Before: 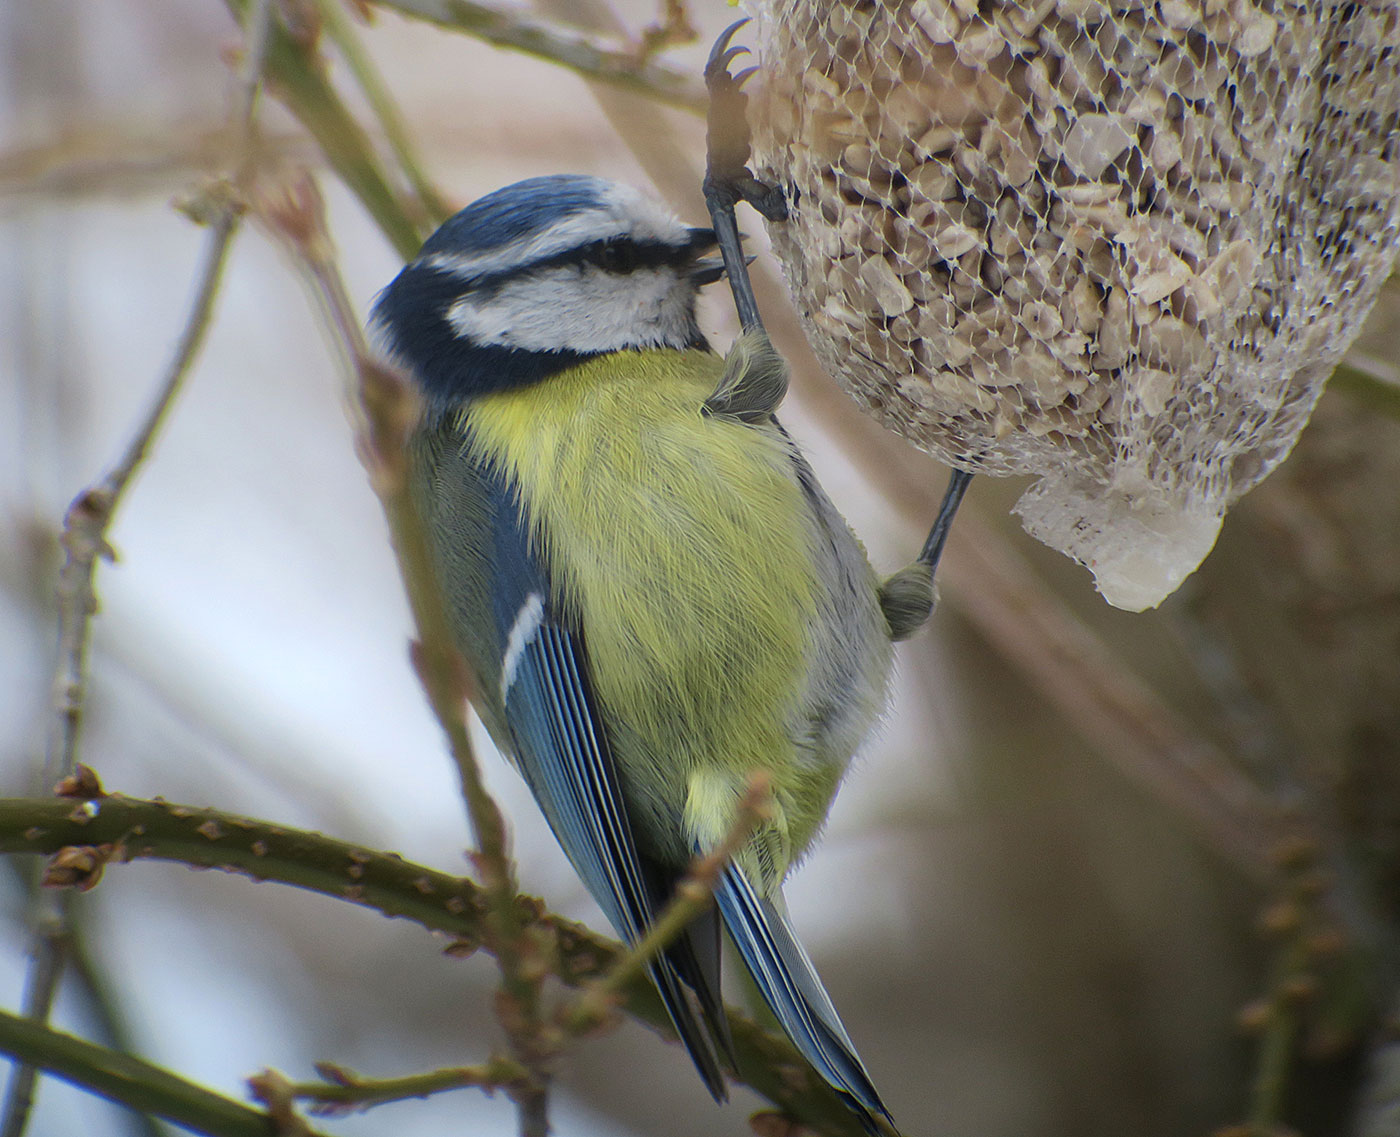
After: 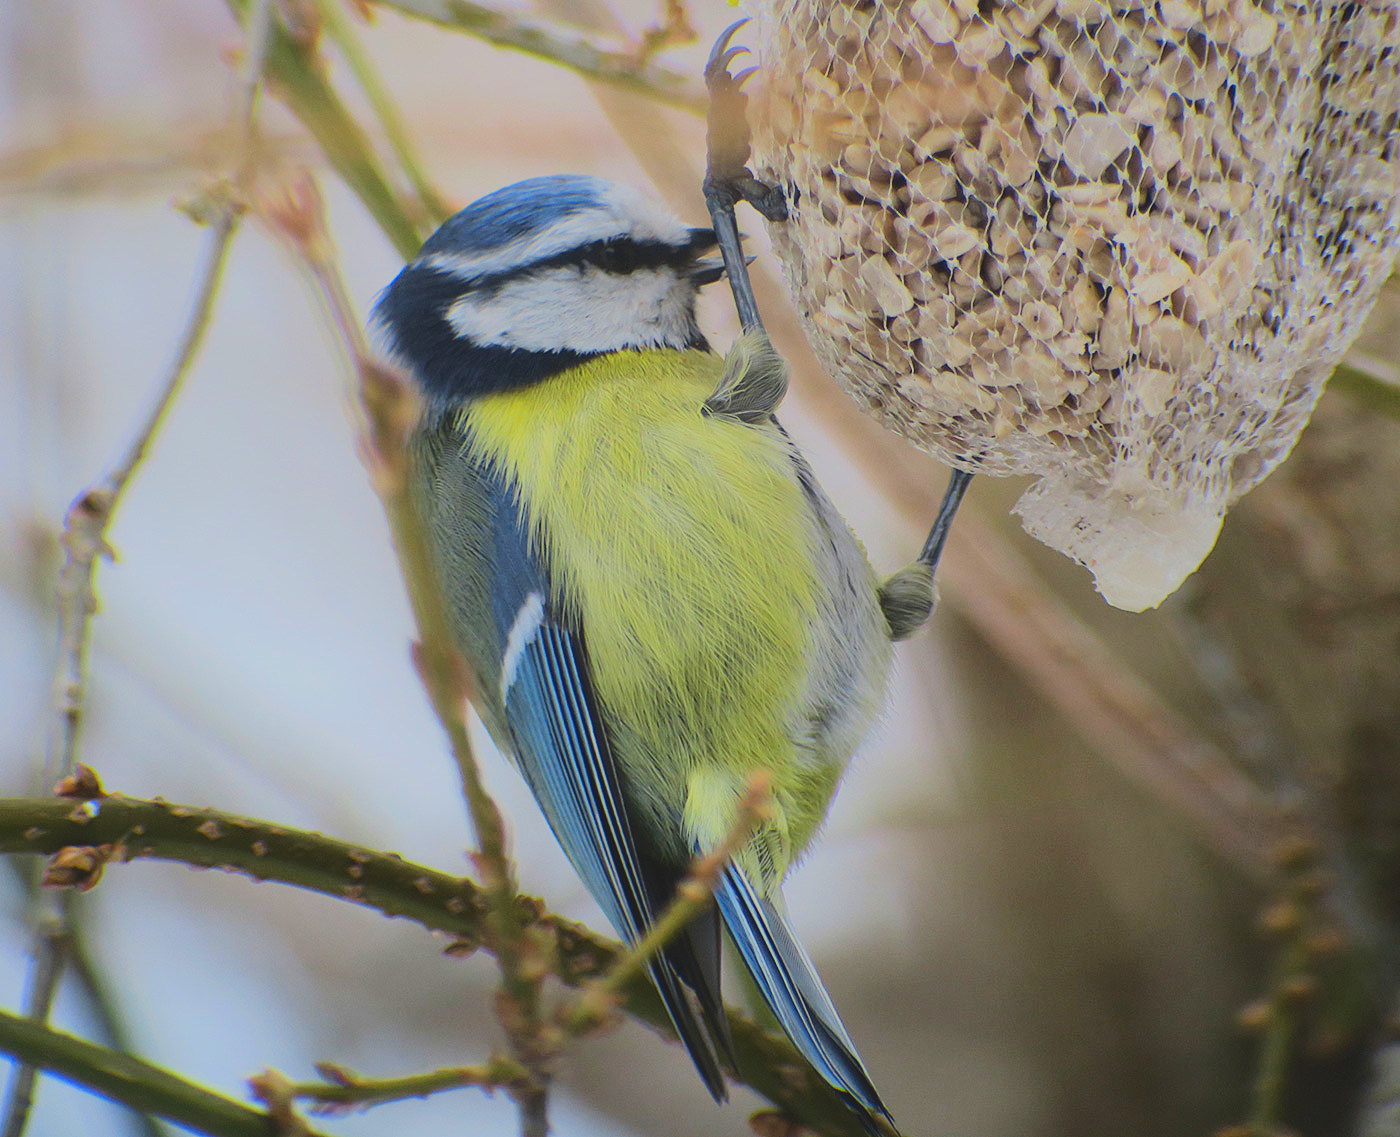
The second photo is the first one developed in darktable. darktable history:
tone equalizer: -7 EV 0.142 EV, -6 EV 0.596 EV, -5 EV 1.19 EV, -4 EV 1.31 EV, -3 EV 1.18 EV, -2 EV 0.6 EV, -1 EV 0.164 EV, edges refinement/feathering 500, mask exposure compensation -1.57 EV, preserve details no
exposure: exposure -0.596 EV, compensate highlight preservation false
contrast brightness saturation: contrast -0.19, saturation 0.186
